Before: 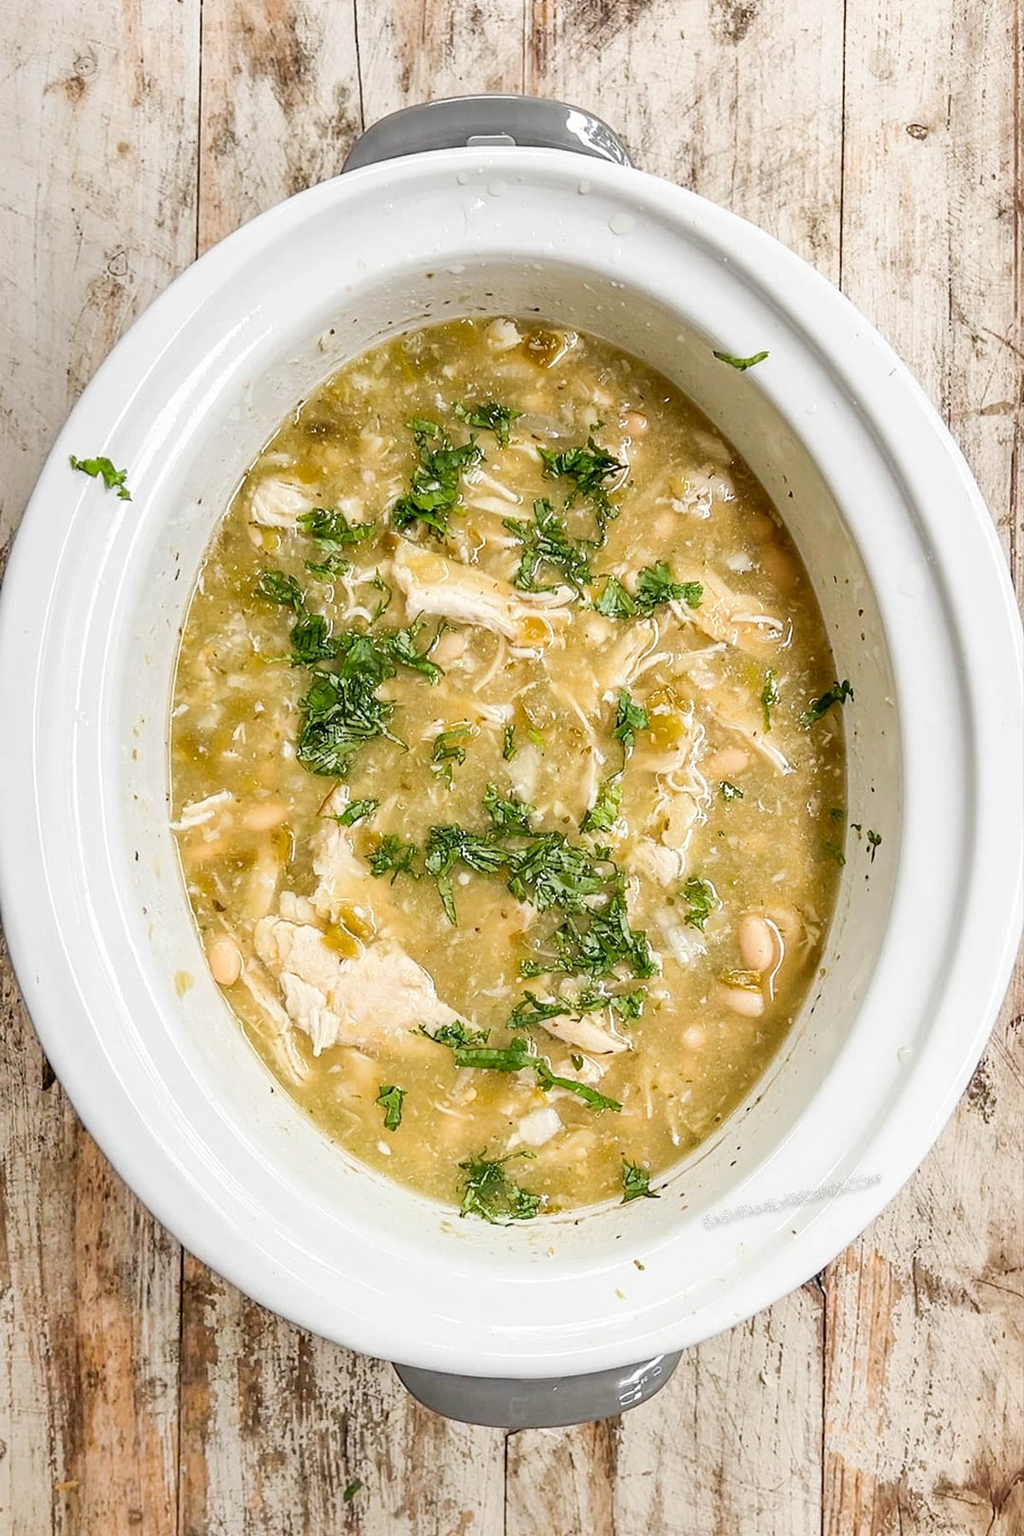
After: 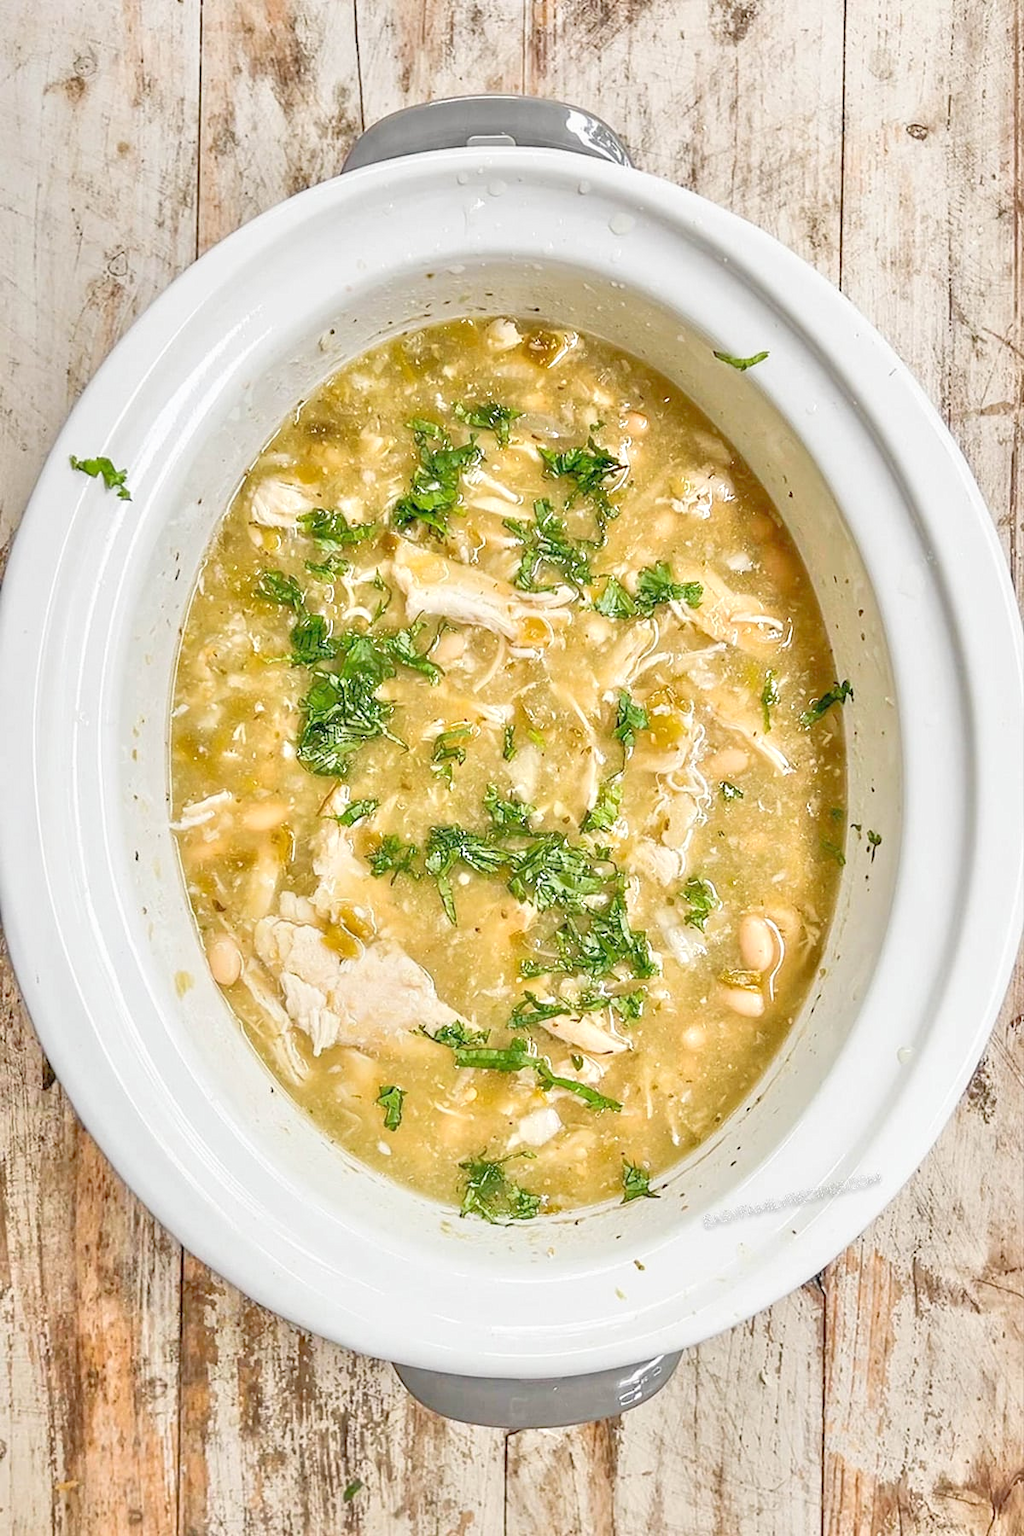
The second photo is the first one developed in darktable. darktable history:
tone equalizer: -8 EV 2 EV, -7 EV 2 EV, -6 EV 2 EV, -5 EV 2 EV, -4 EV 2 EV, -3 EV 1.5 EV, -2 EV 1 EV, -1 EV 0.5 EV
